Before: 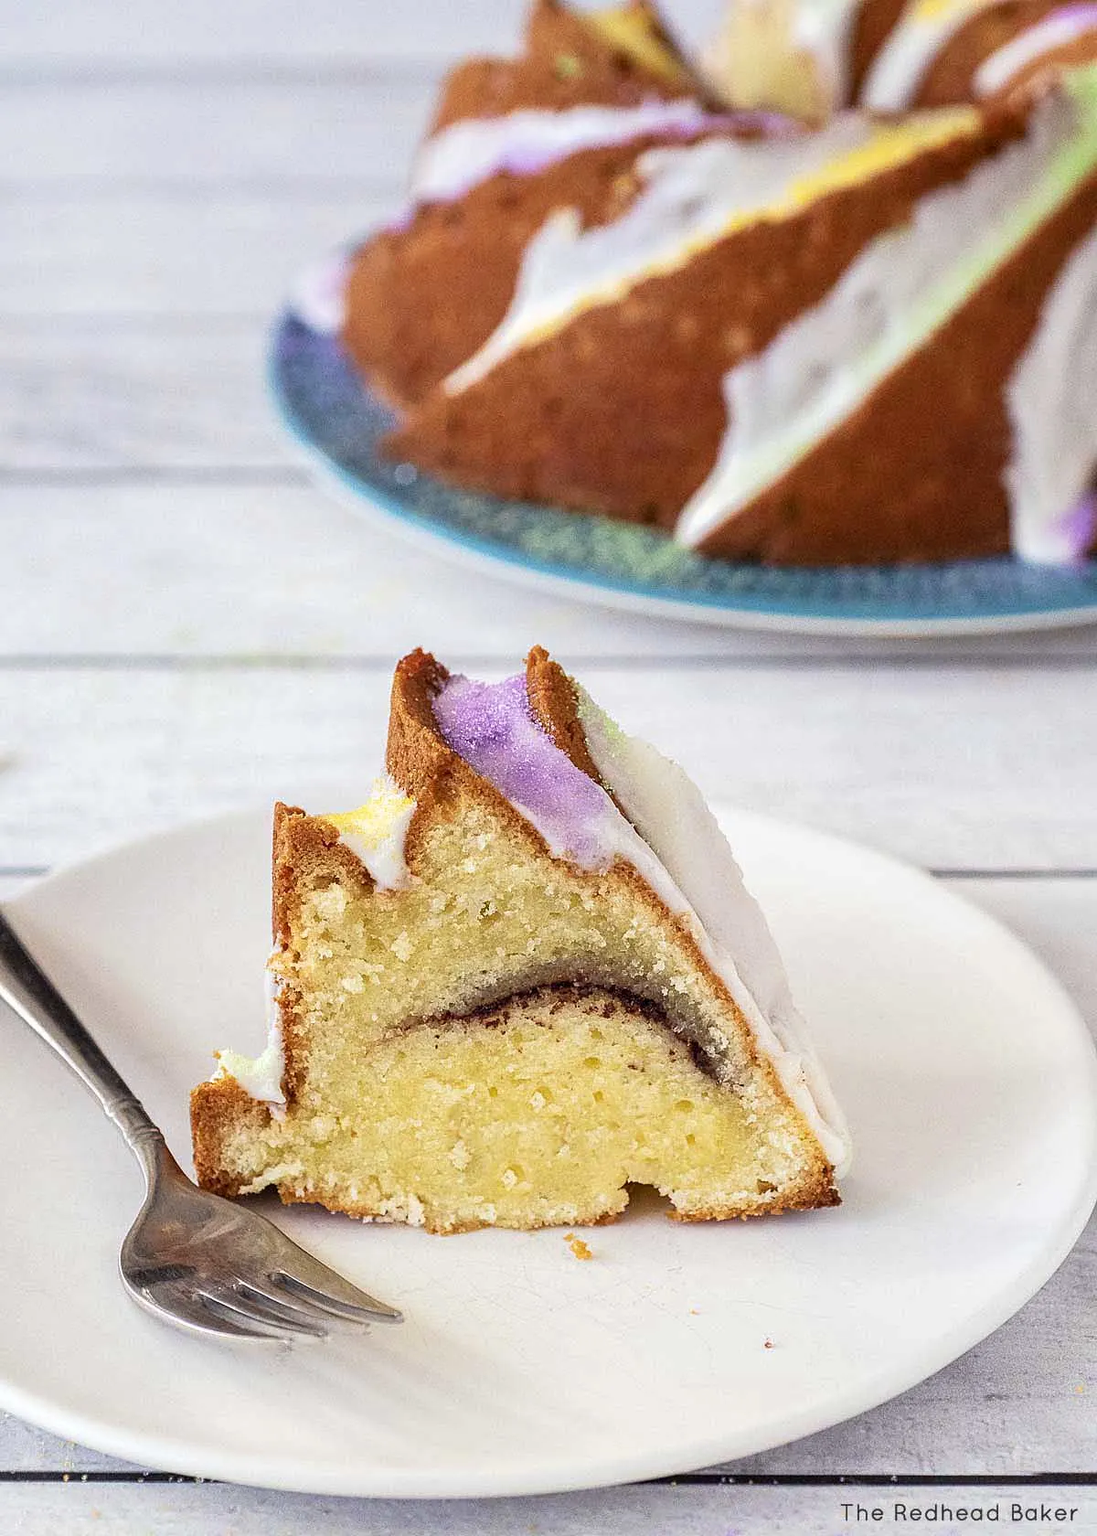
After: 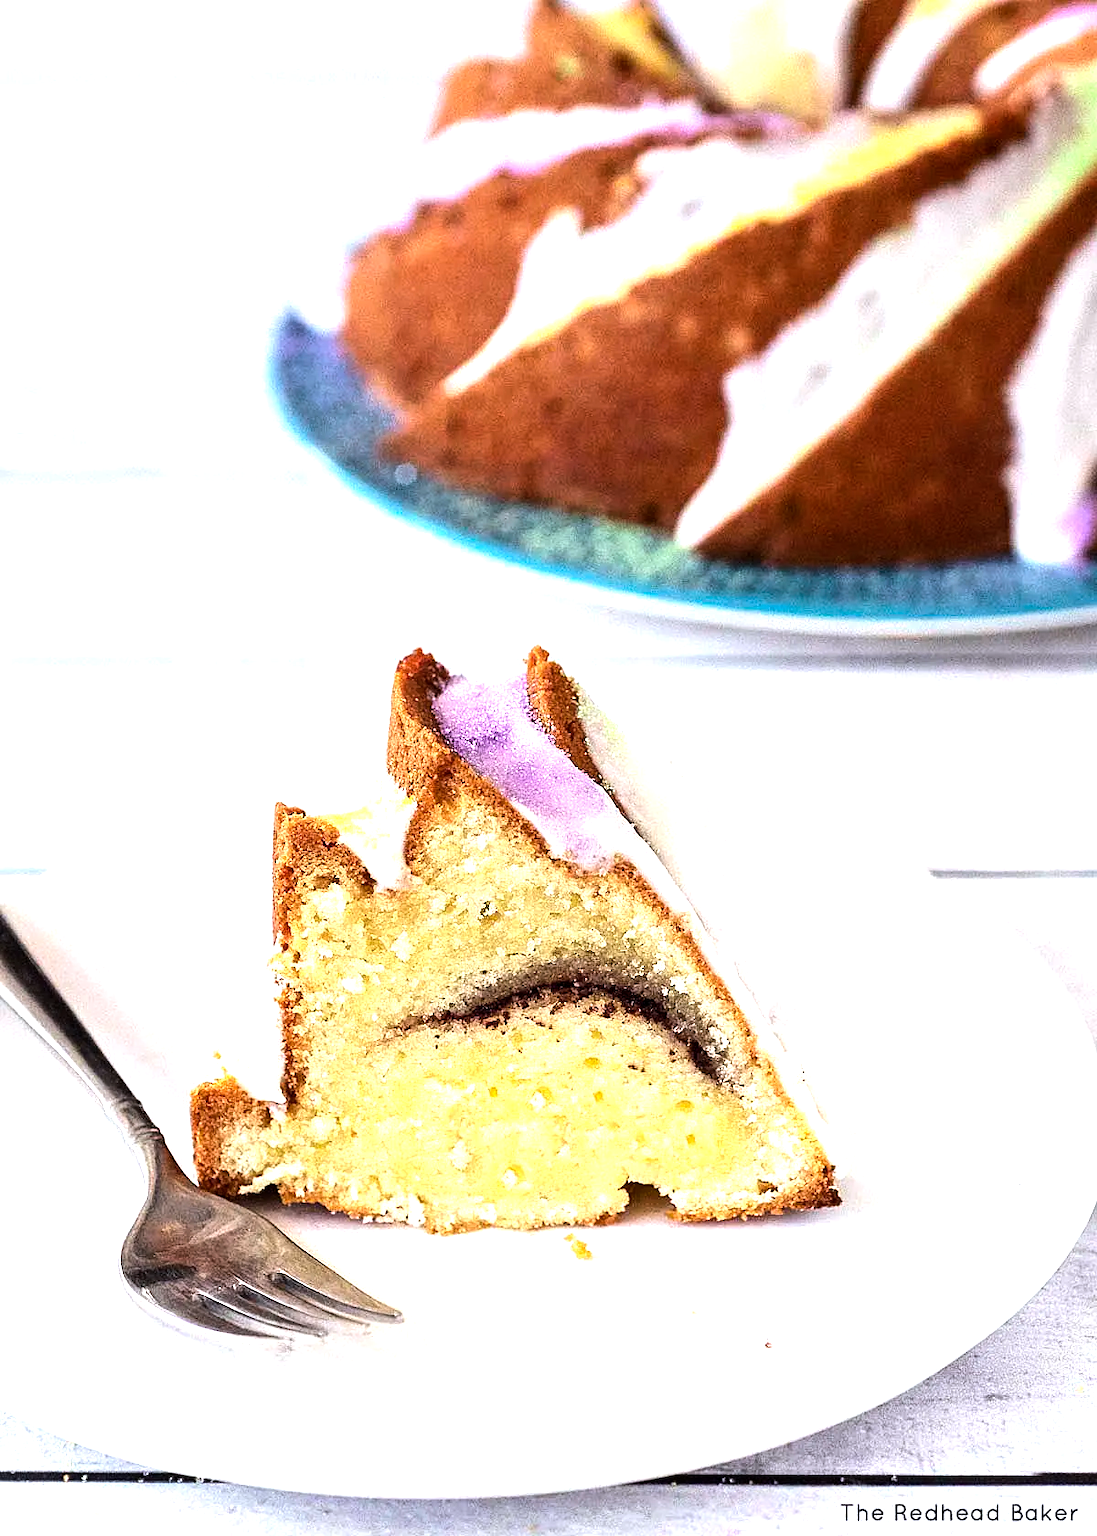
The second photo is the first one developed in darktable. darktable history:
white balance: red 0.983, blue 1.036
tone equalizer: -8 EV -1.08 EV, -7 EV -1.01 EV, -6 EV -0.867 EV, -5 EV -0.578 EV, -3 EV 0.578 EV, -2 EV 0.867 EV, -1 EV 1.01 EV, +0 EV 1.08 EV, edges refinement/feathering 500, mask exposure compensation -1.57 EV, preserve details no
